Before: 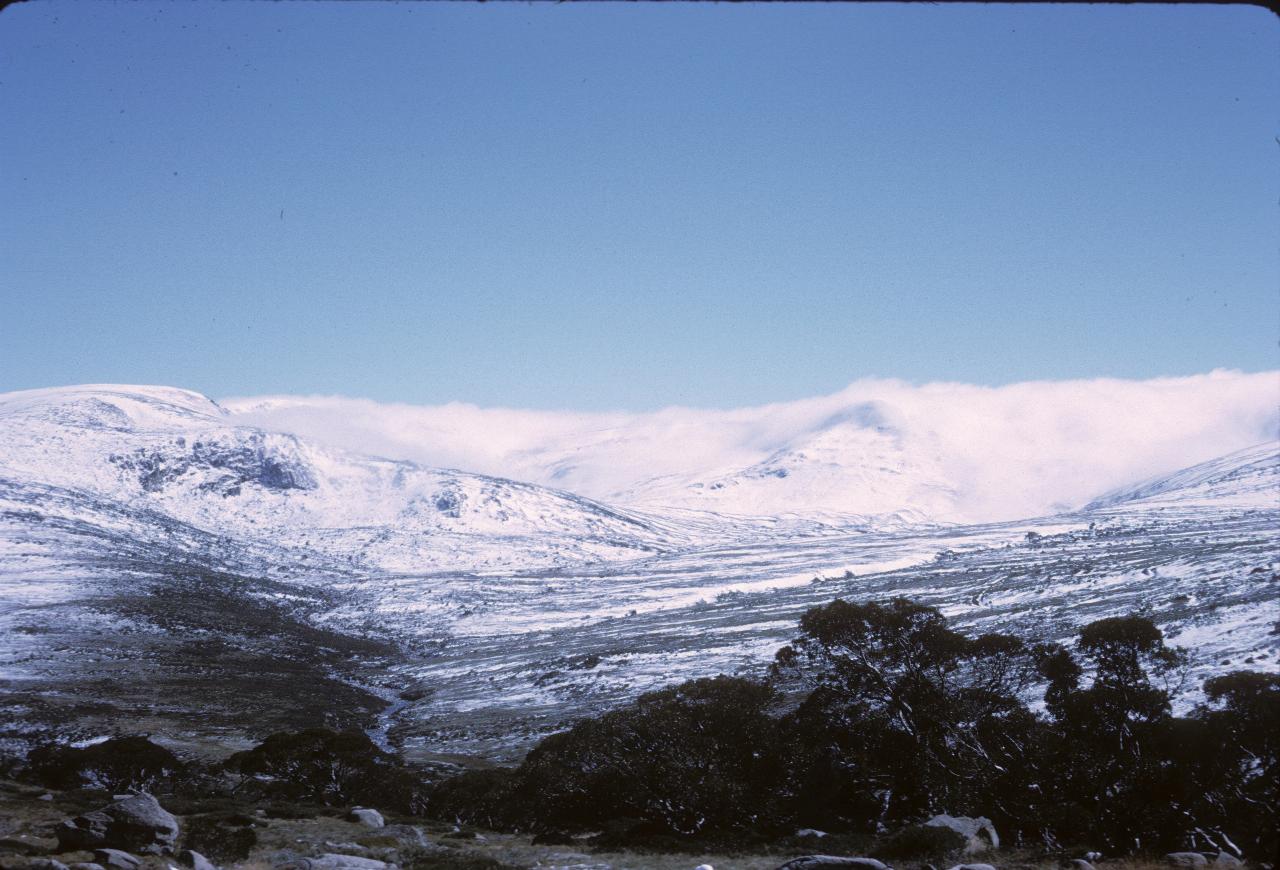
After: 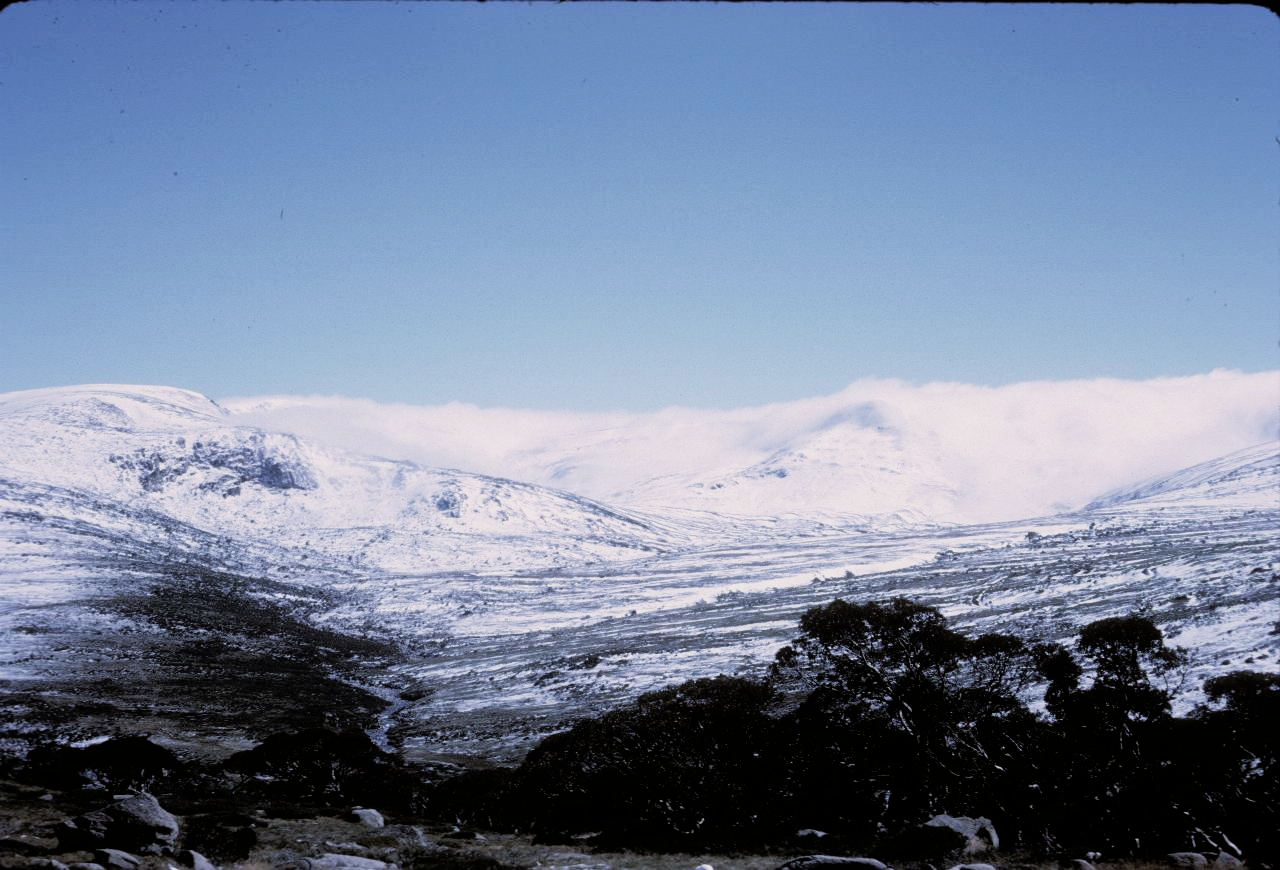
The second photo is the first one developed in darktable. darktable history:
filmic rgb: black relative exposure -5.11 EV, white relative exposure 3.2 EV, hardness 3.47, contrast 1.188, highlights saturation mix -49.21%
